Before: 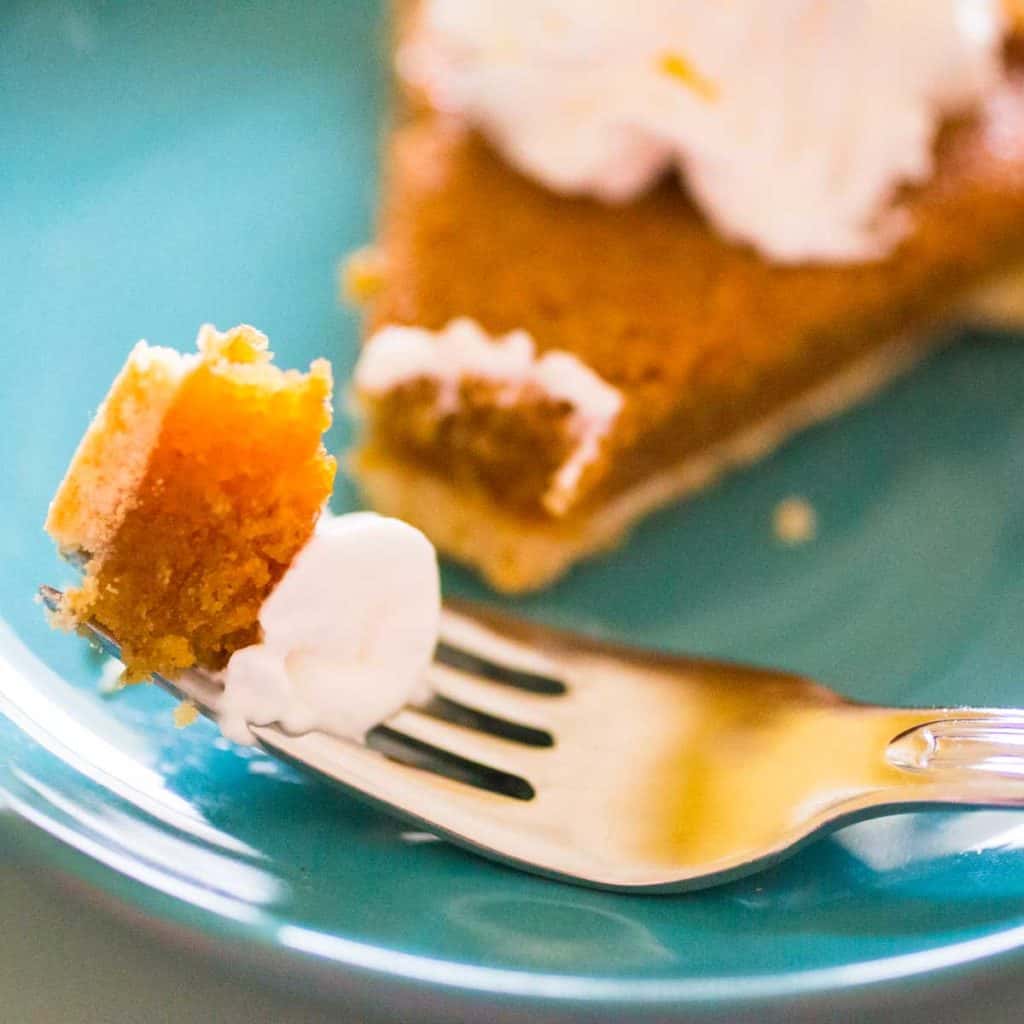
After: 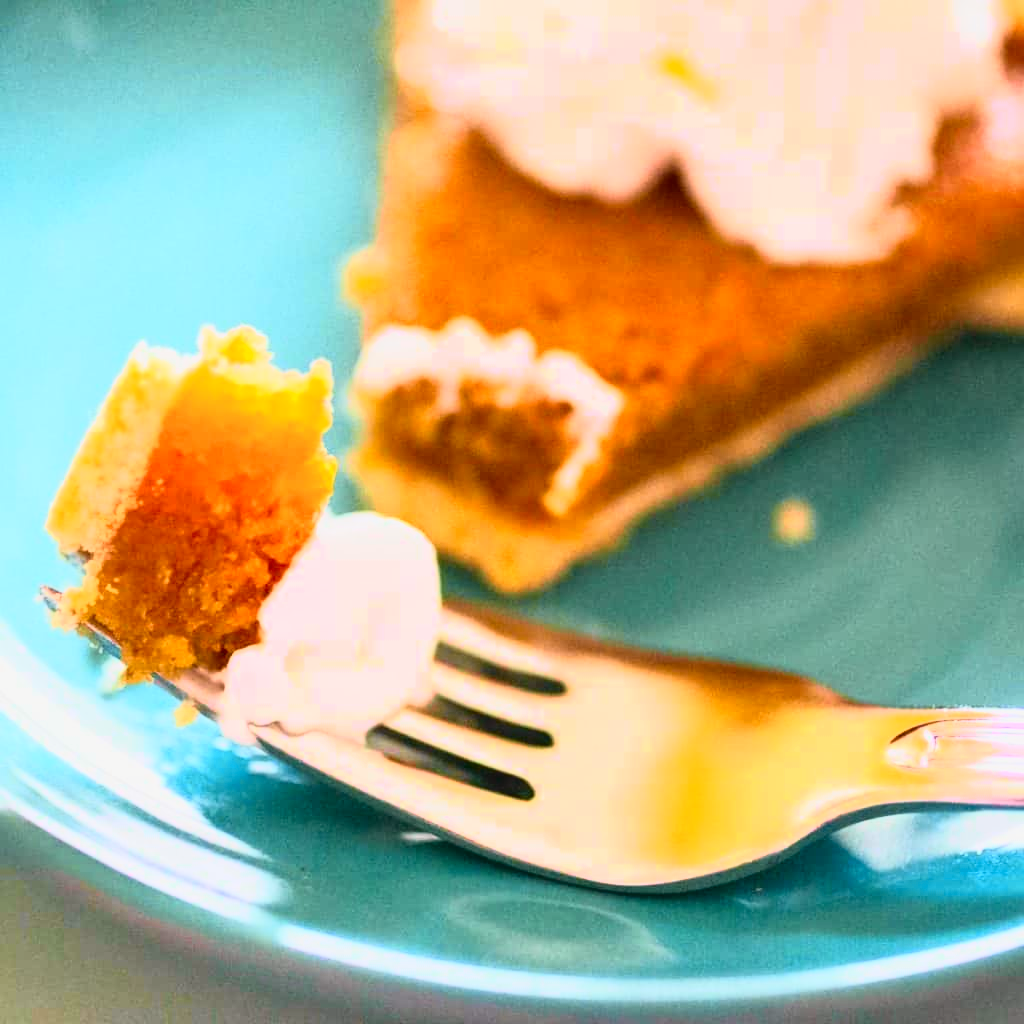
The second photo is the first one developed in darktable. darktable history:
exposure: black level correction -0.003, exposure 0.032 EV, compensate highlight preservation false
tone curve: curves: ch0 [(0, 0) (0.046, 0.031) (0.163, 0.114) (0.391, 0.432) (0.488, 0.561) (0.695, 0.839) (0.785, 0.904) (1, 0.965)]; ch1 [(0, 0) (0.248, 0.252) (0.427, 0.412) (0.482, 0.462) (0.499, 0.499) (0.518, 0.518) (0.535, 0.577) (0.585, 0.623) (0.679, 0.743) (0.788, 0.809) (1, 1)]; ch2 [(0, 0) (0.313, 0.262) (0.427, 0.417) (0.473, 0.47) (0.503, 0.503) (0.523, 0.515) (0.557, 0.596) (0.598, 0.646) (0.708, 0.771) (1, 1)], color space Lab, independent channels, preserve colors none
